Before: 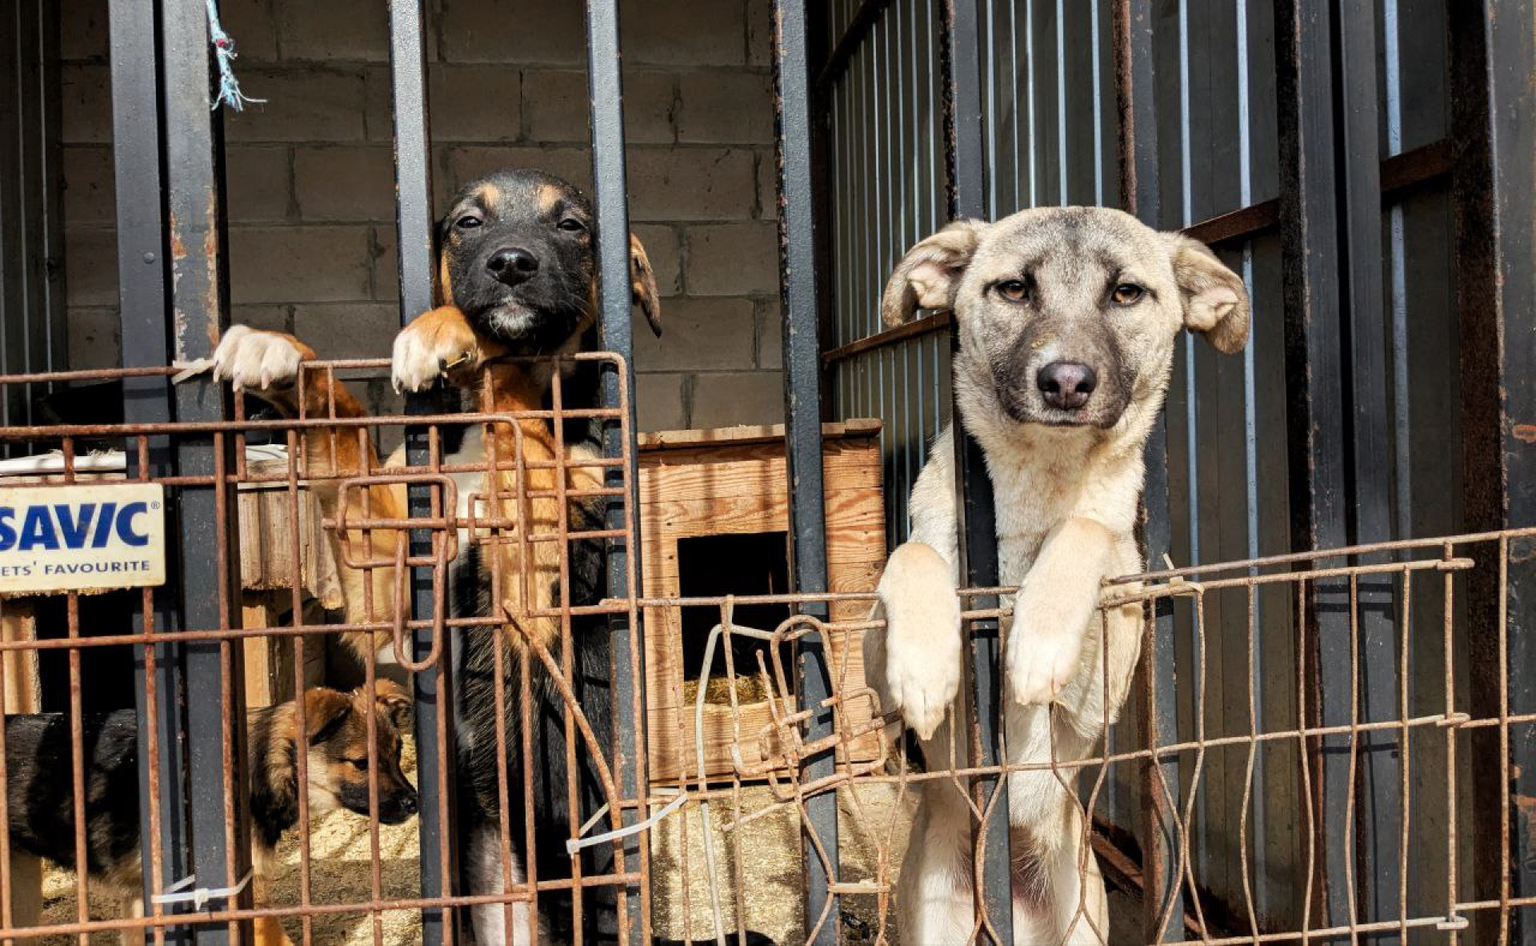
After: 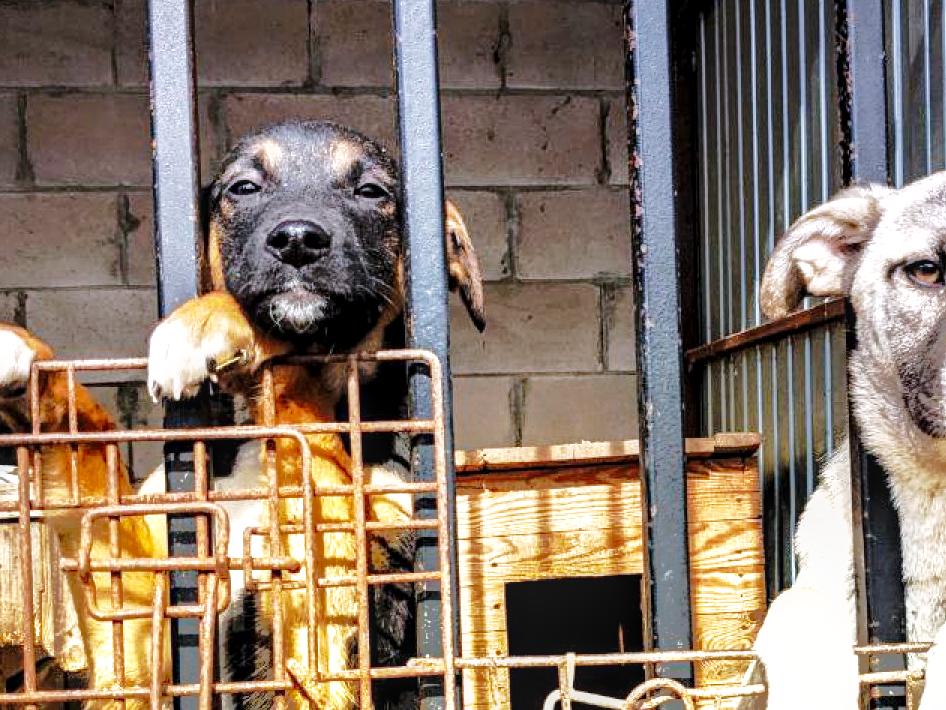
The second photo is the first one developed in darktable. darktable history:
exposure: black level correction 0.001, exposure 0.955 EV, compensate exposure bias true, compensate highlight preservation false
crop: left 17.835%, top 7.675%, right 32.881%, bottom 32.213%
local contrast: detail 130%
base curve: curves: ch0 [(0, 0) (0.028, 0.03) (0.121, 0.232) (0.46, 0.748) (0.859, 0.968) (1, 1)], preserve colors none
graduated density: hue 238.83°, saturation 50%
shadows and highlights: shadows 25, highlights -70
